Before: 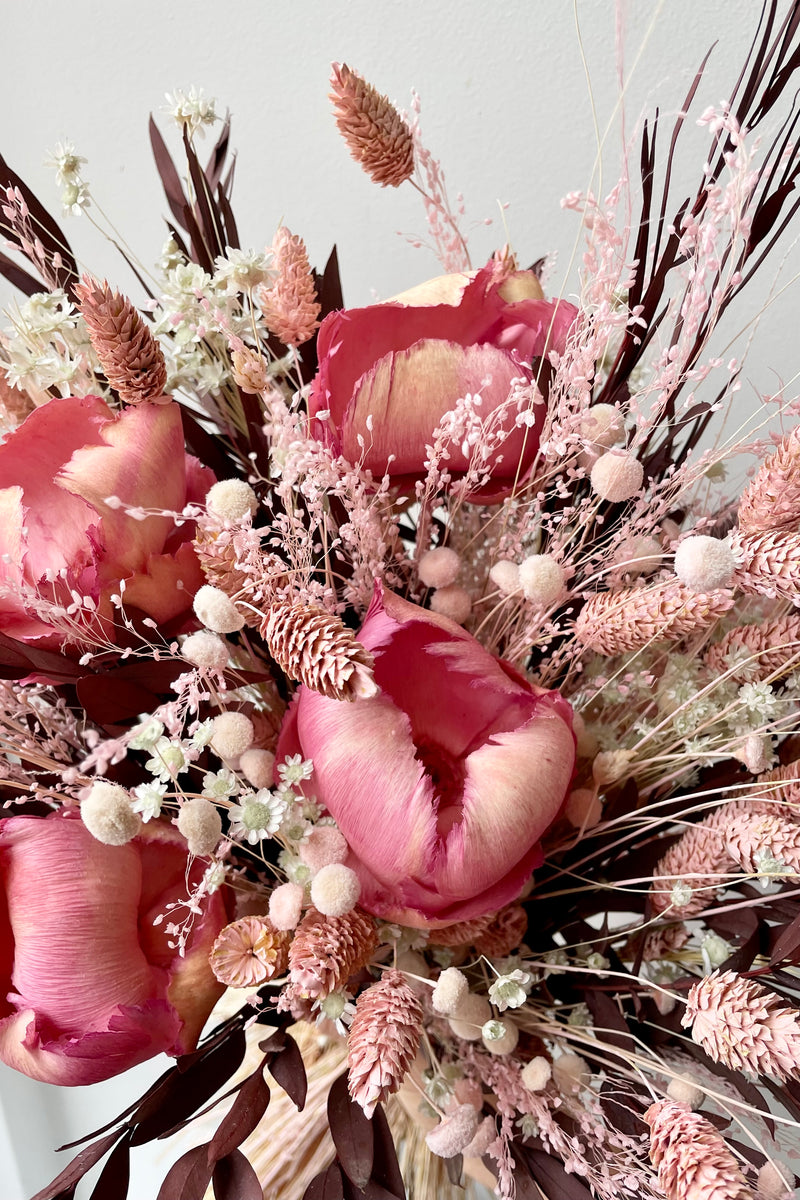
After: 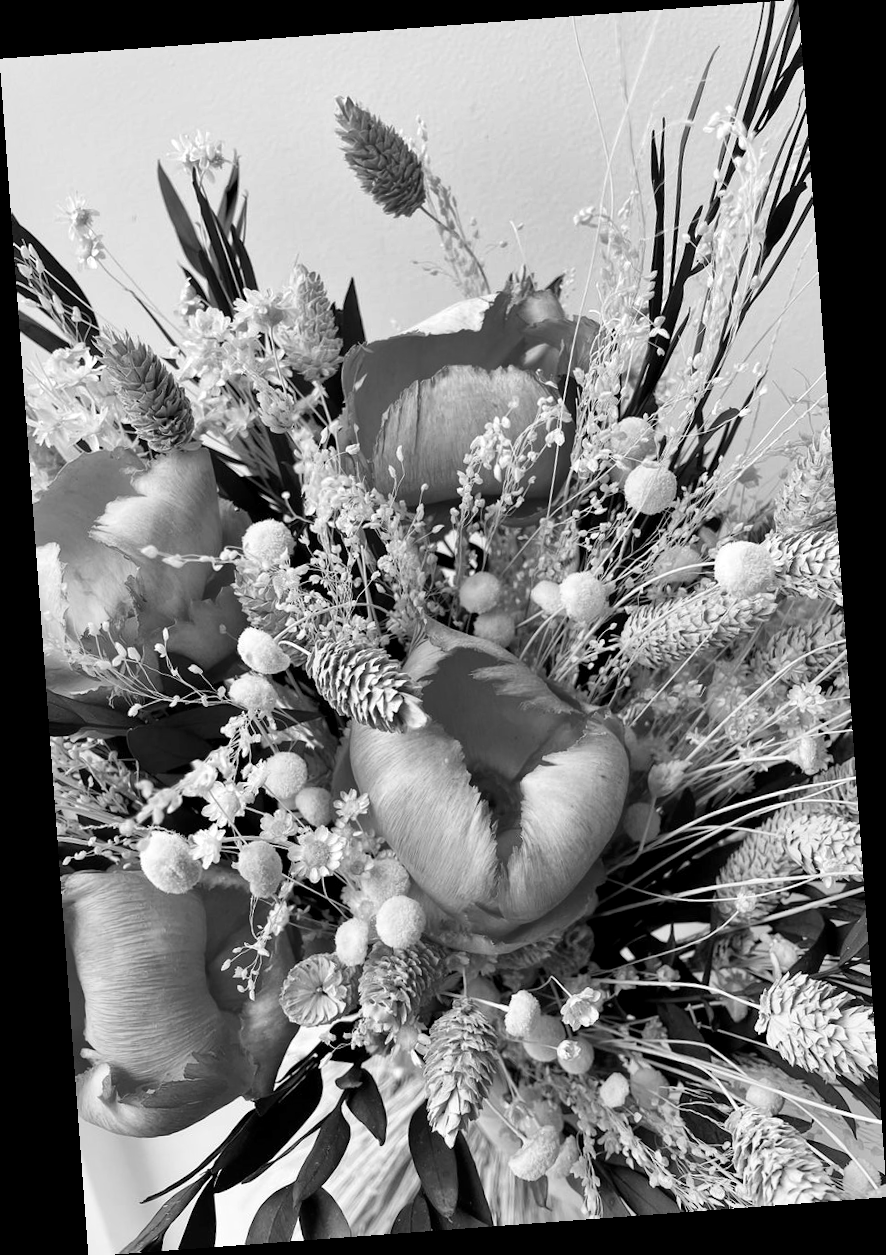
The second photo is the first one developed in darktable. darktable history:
shadows and highlights: radius 108.52, shadows 44.07, highlights -67.8, low approximation 0.01, soften with gaussian
local contrast: mode bilateral grid, contrast 20, coarseness 50, detail 120%, midtone range 0.2
monochrome: on, module defaults
rotate and perspective: rotation -4.25°, automatic cropping off
